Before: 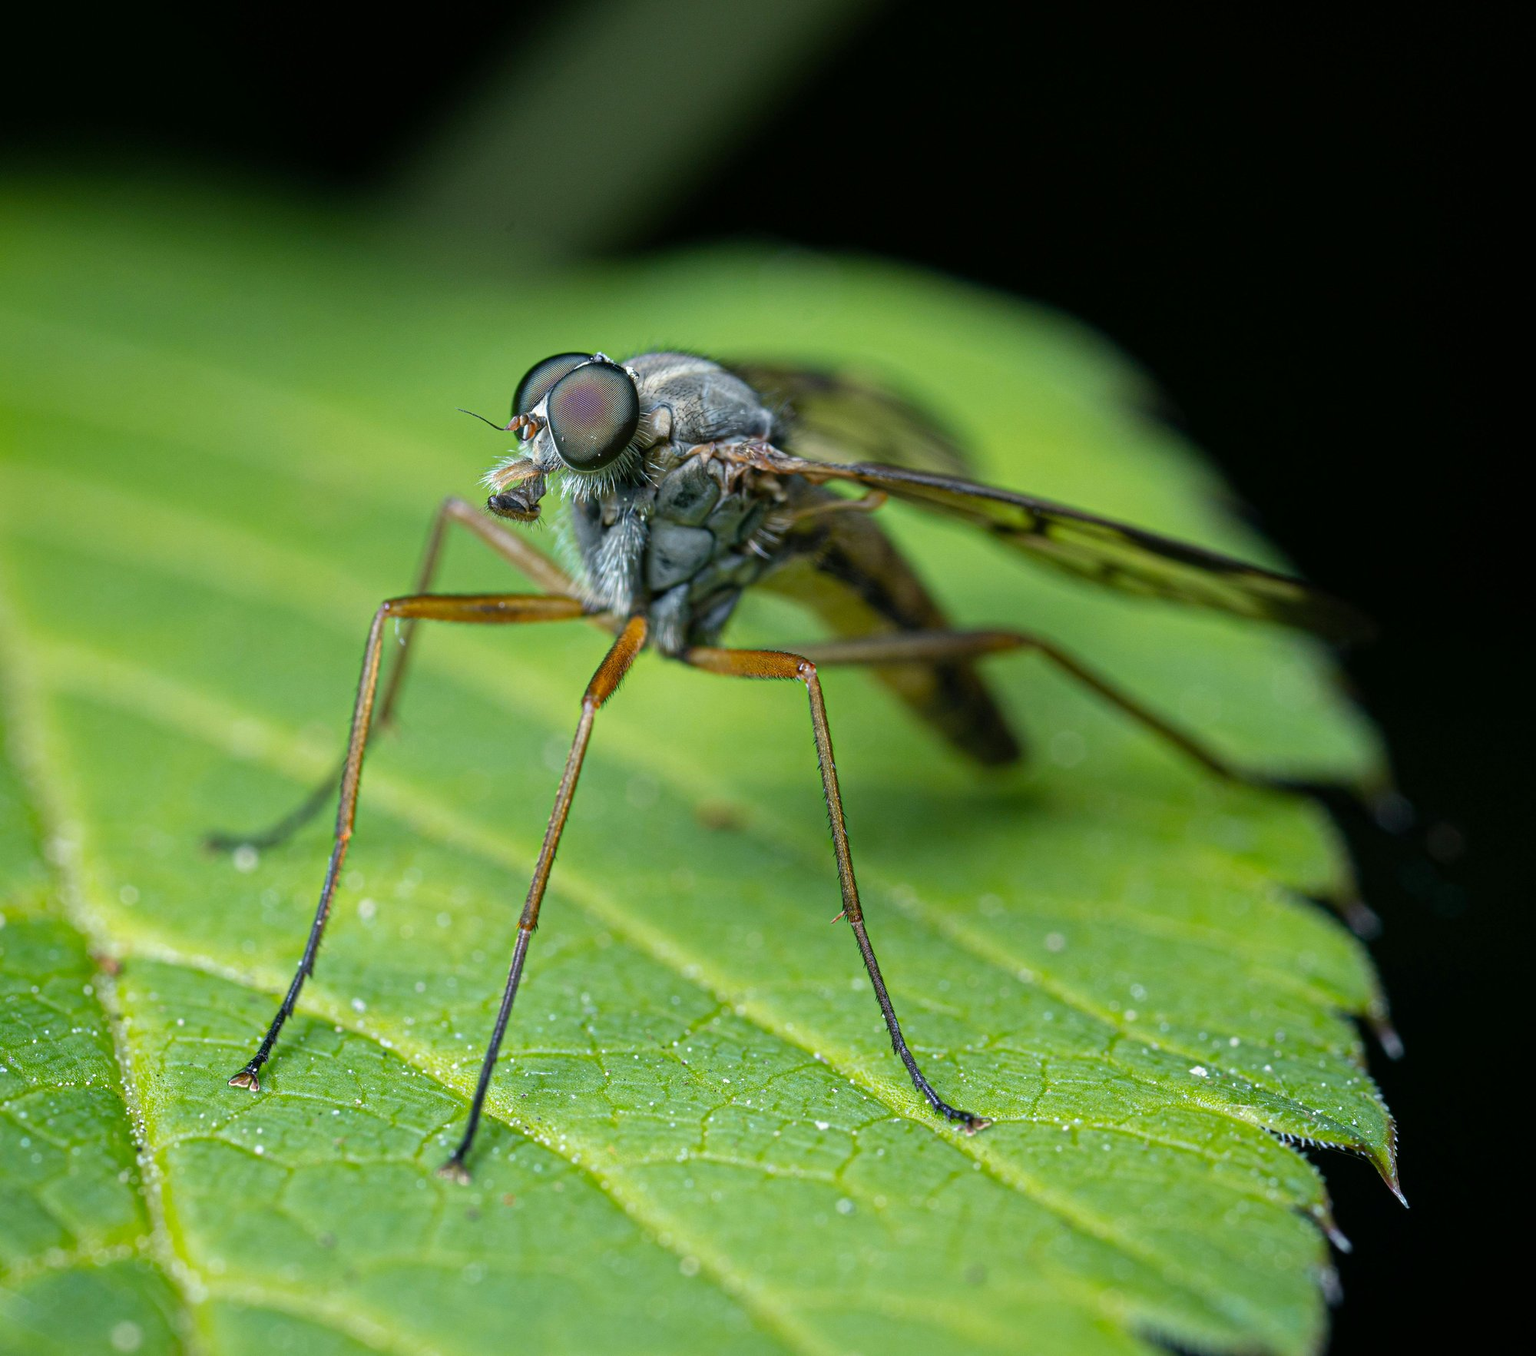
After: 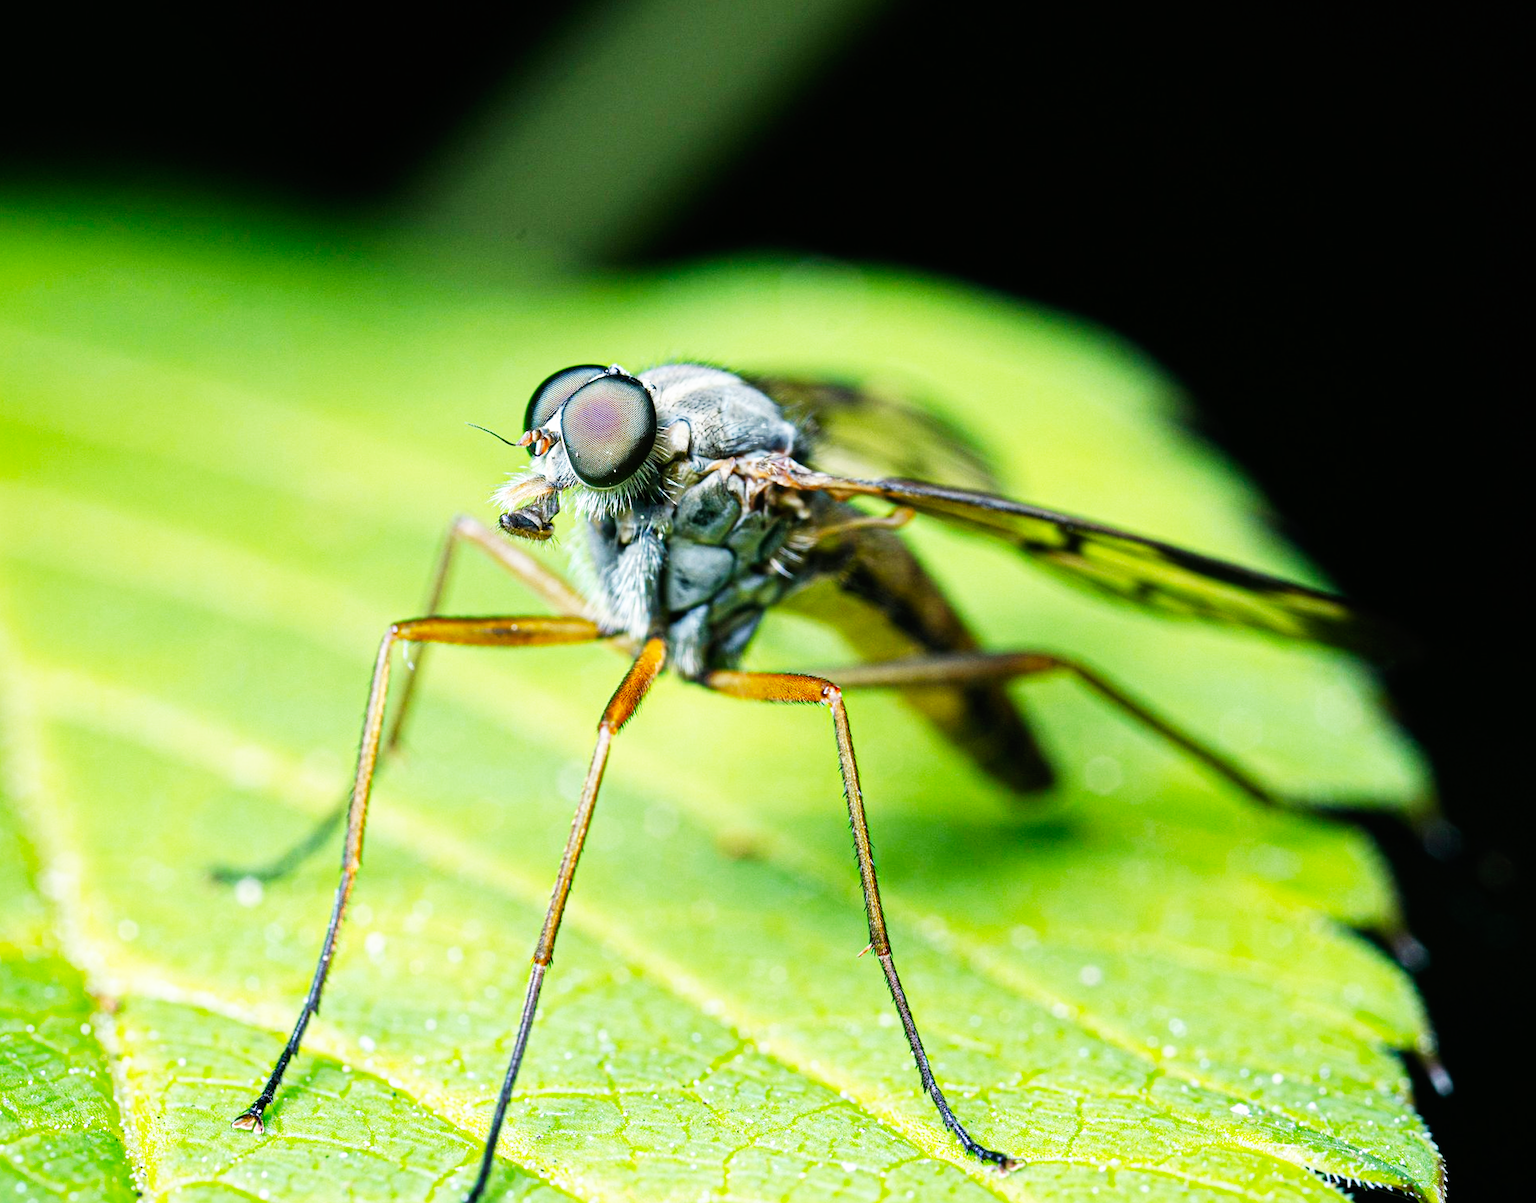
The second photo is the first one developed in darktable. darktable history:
crop and rotate: angle 0.2°, left 0.275%, right 3.127%, bottom 14.18%
base curve: curves: ch0 [(0, 0) (0.007, 0.004) (0.027, 0.03) (0.046, 0.07) (0.207, 0.54) (0.442, 0.872) (0.673, 0.972) (1, 1)], preserve colors none
